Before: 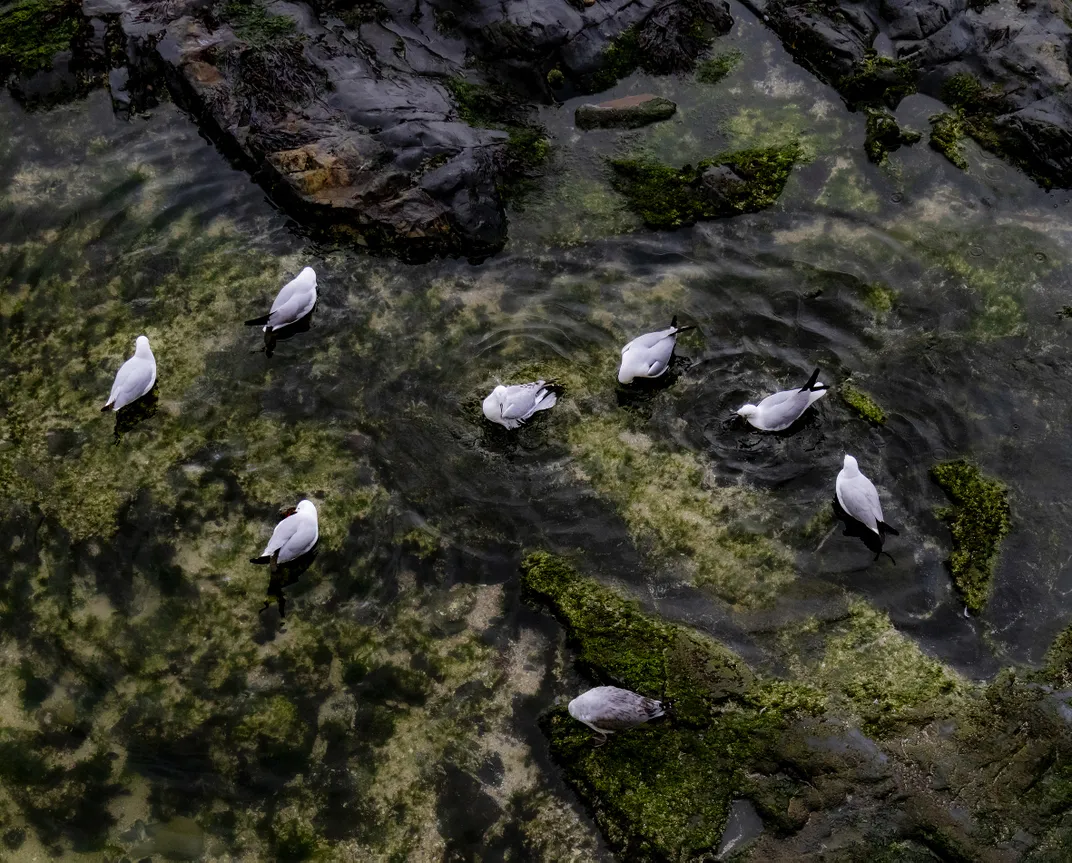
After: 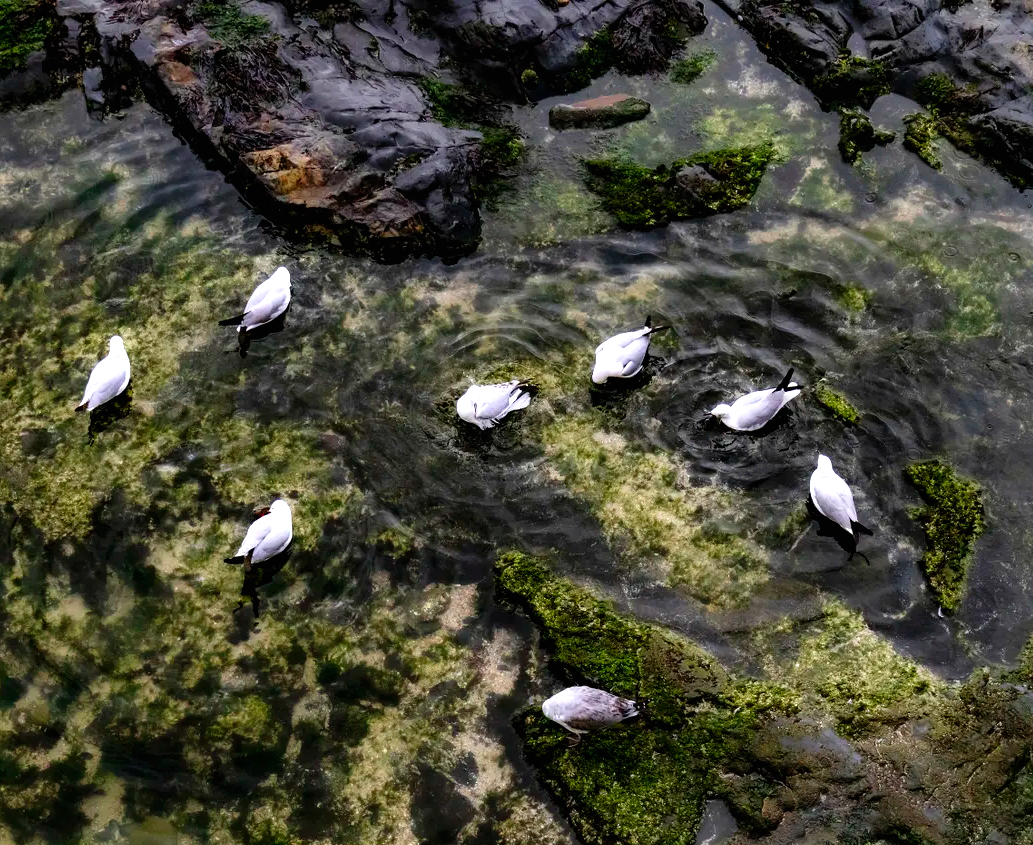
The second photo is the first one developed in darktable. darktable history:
exposure: black level correction 0, exposure 1 EV, compensate exposure bias true, compensate highlight preservation false
crop and rotate: left 2.493%, right 1.105%, bottom 2.034%
